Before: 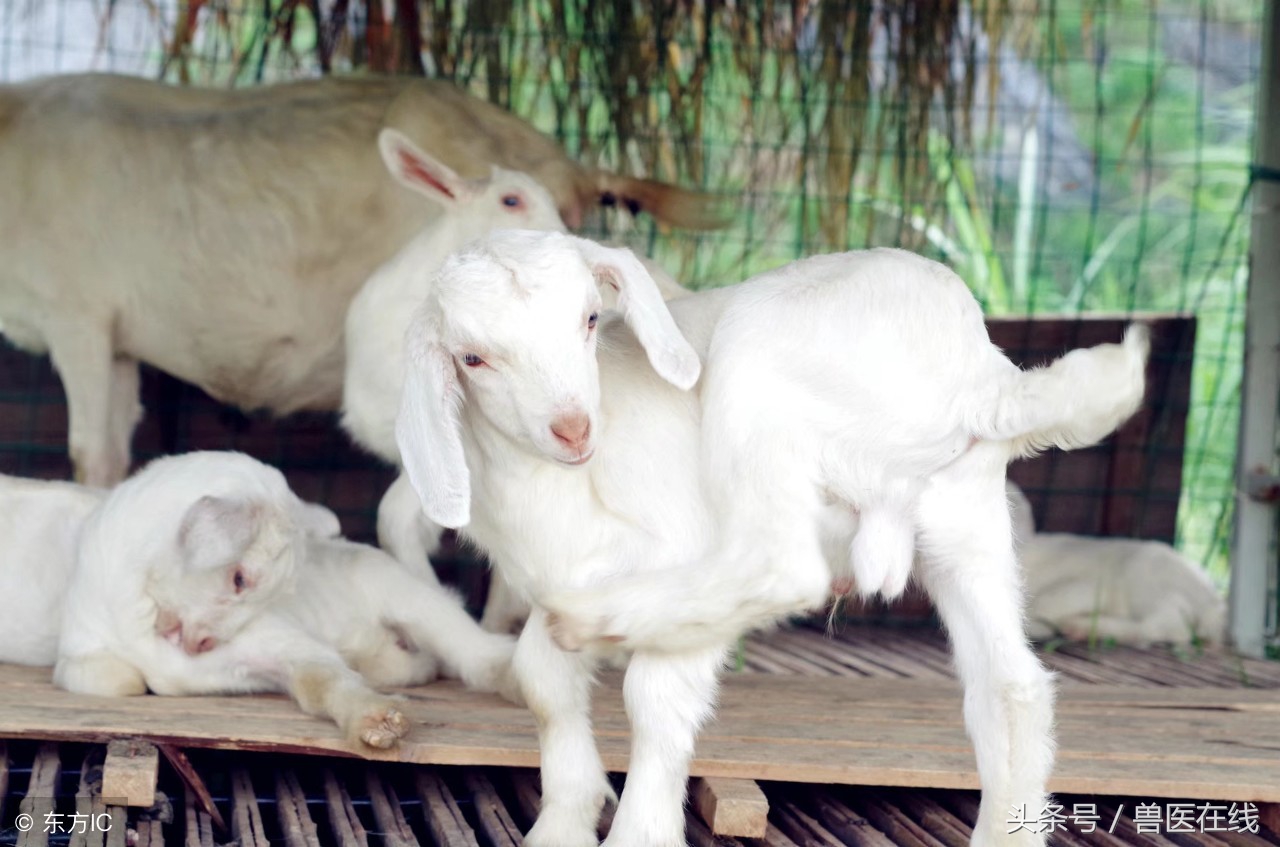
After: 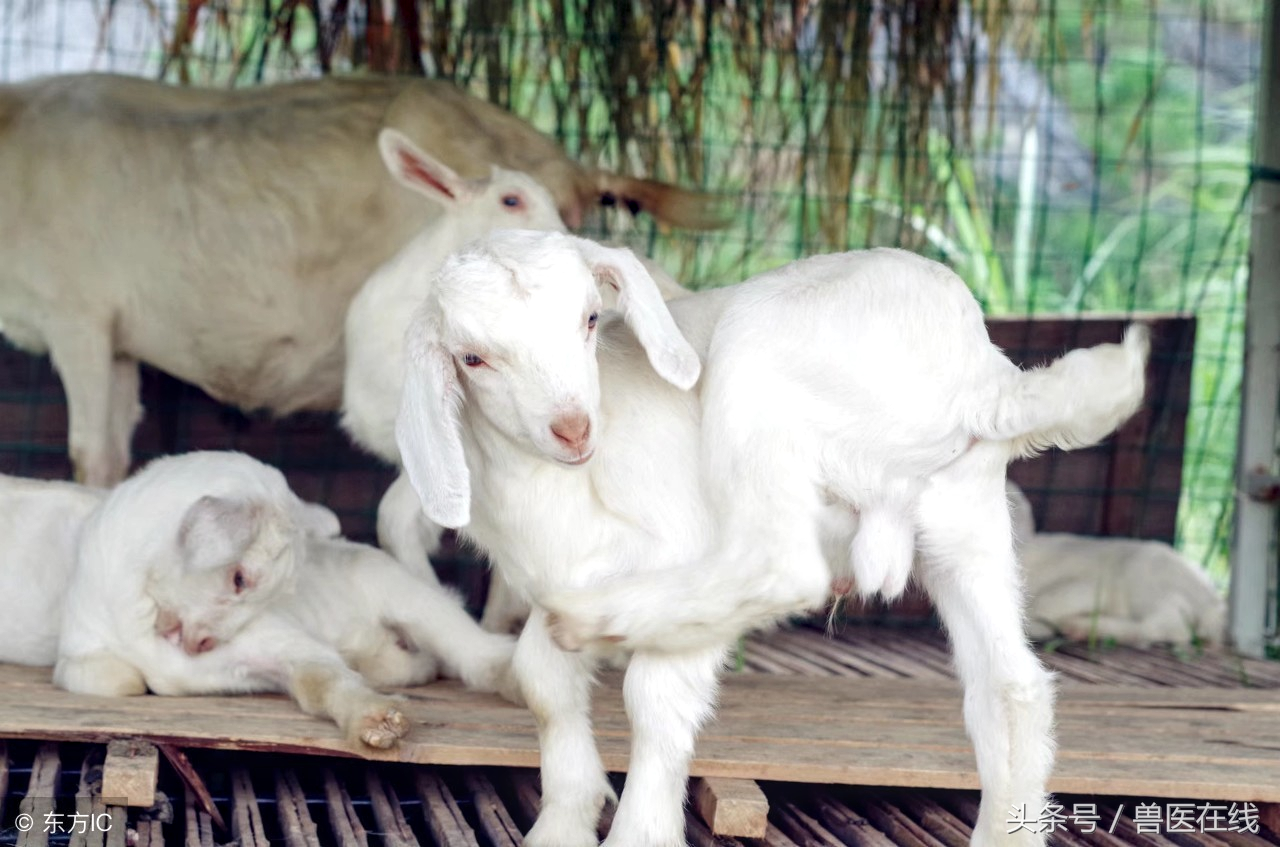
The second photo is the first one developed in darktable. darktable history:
local contrast: on, module defaults
tone equalizer: -8 EV -0.548 EV
